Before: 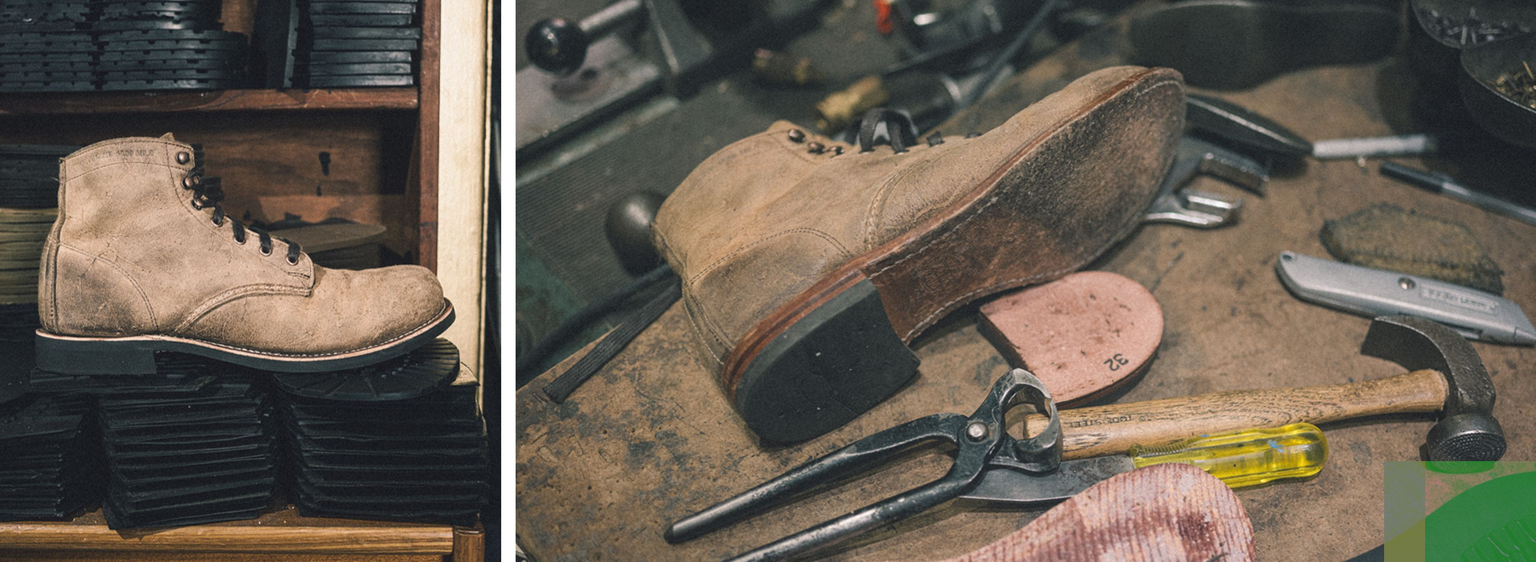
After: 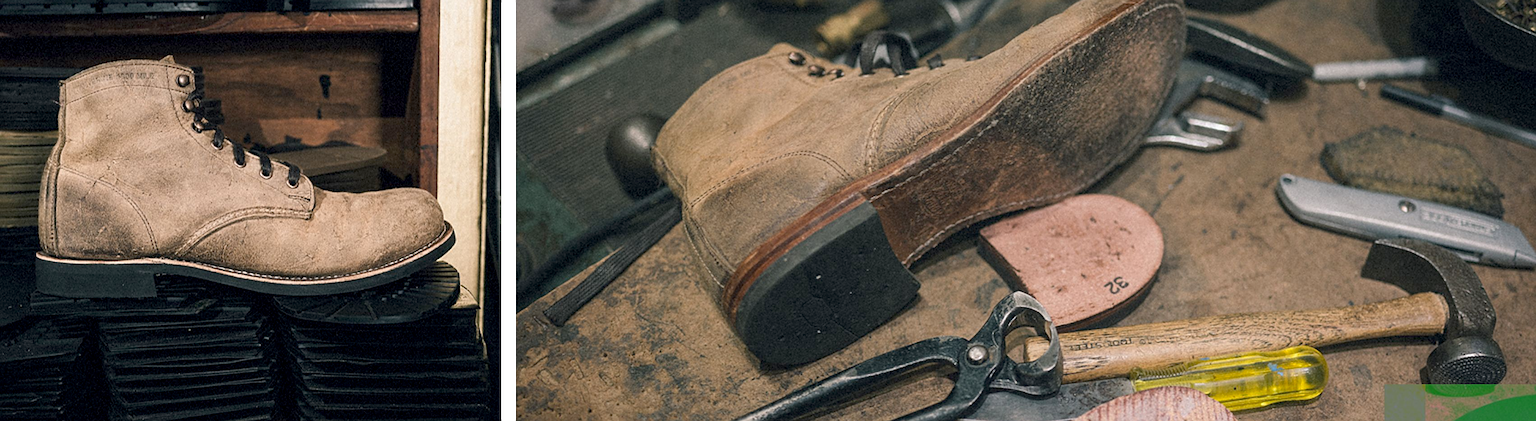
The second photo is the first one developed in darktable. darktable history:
exposure: black level correction 0.012, compensate highlight preservation false
sharpen: on, module defaults
crop: top 13.819%, bottom 11.169%
